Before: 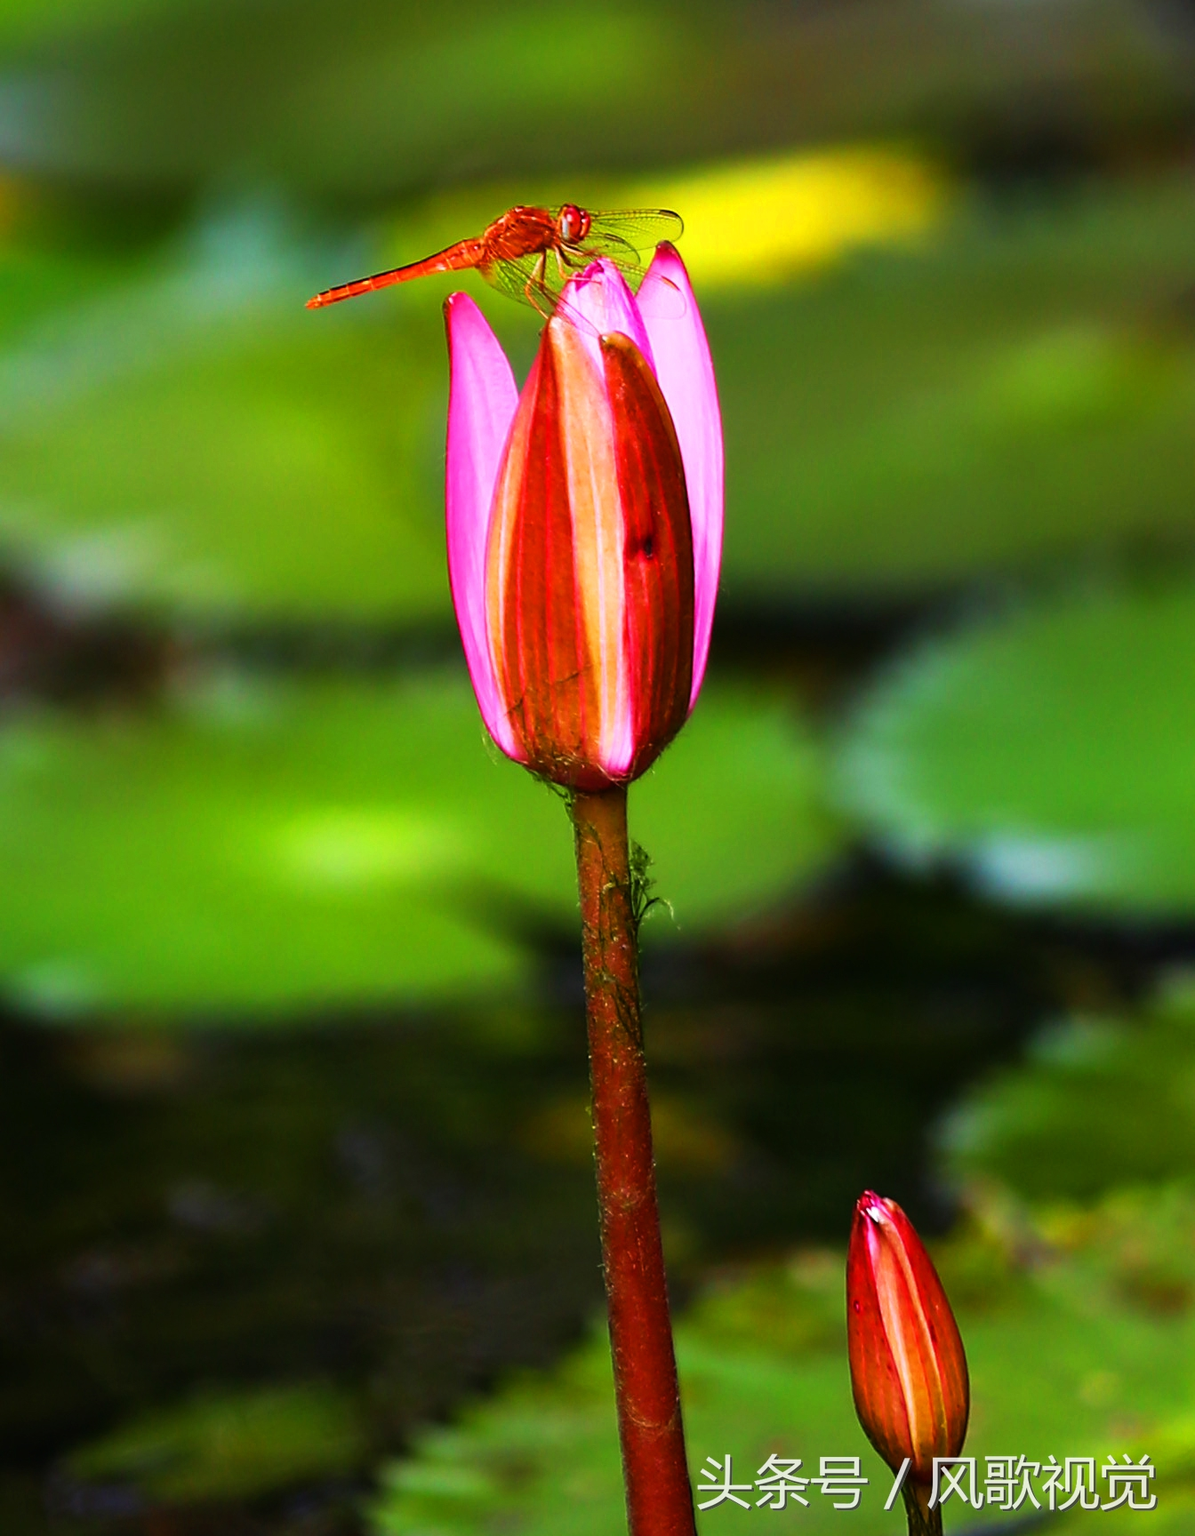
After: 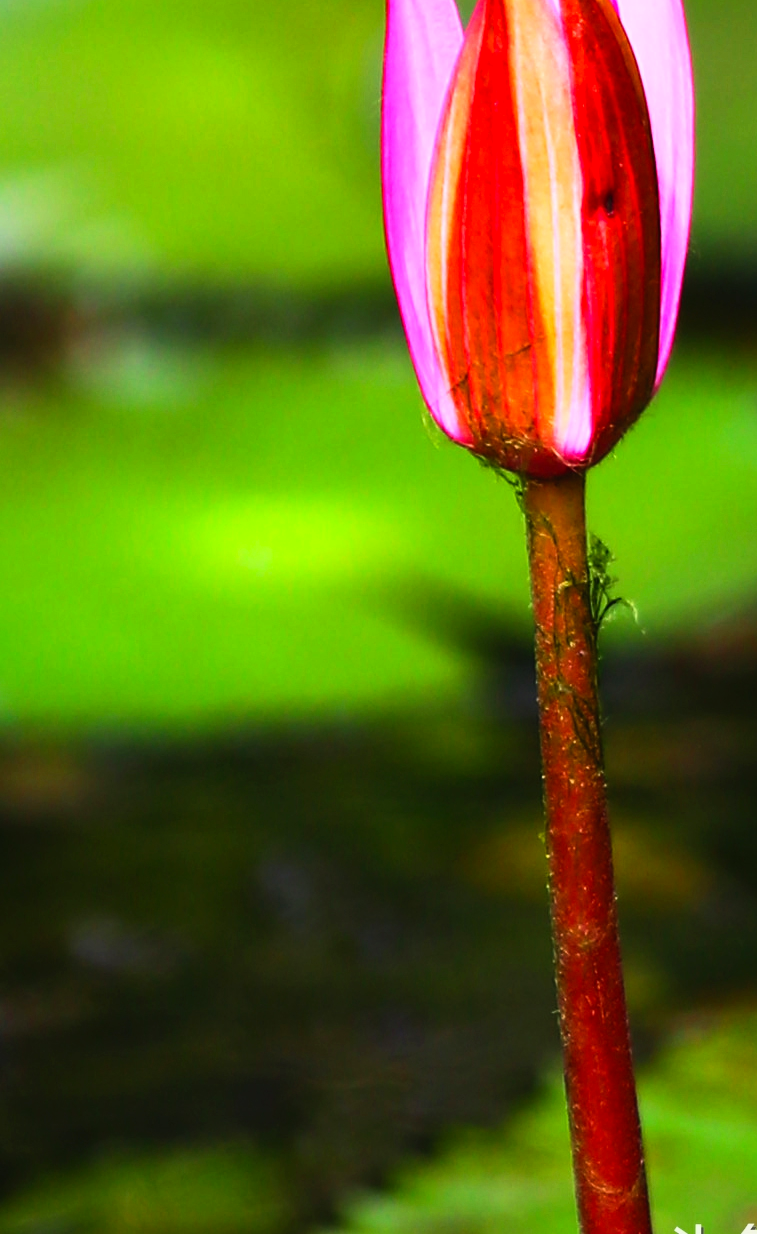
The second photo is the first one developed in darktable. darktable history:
crop: left 8.966%, top 23.852%, right 34.699%, bottom 4.703%
contrast brightness saturation: contrast 0.2, brightness 0.16, saturation 0.22
